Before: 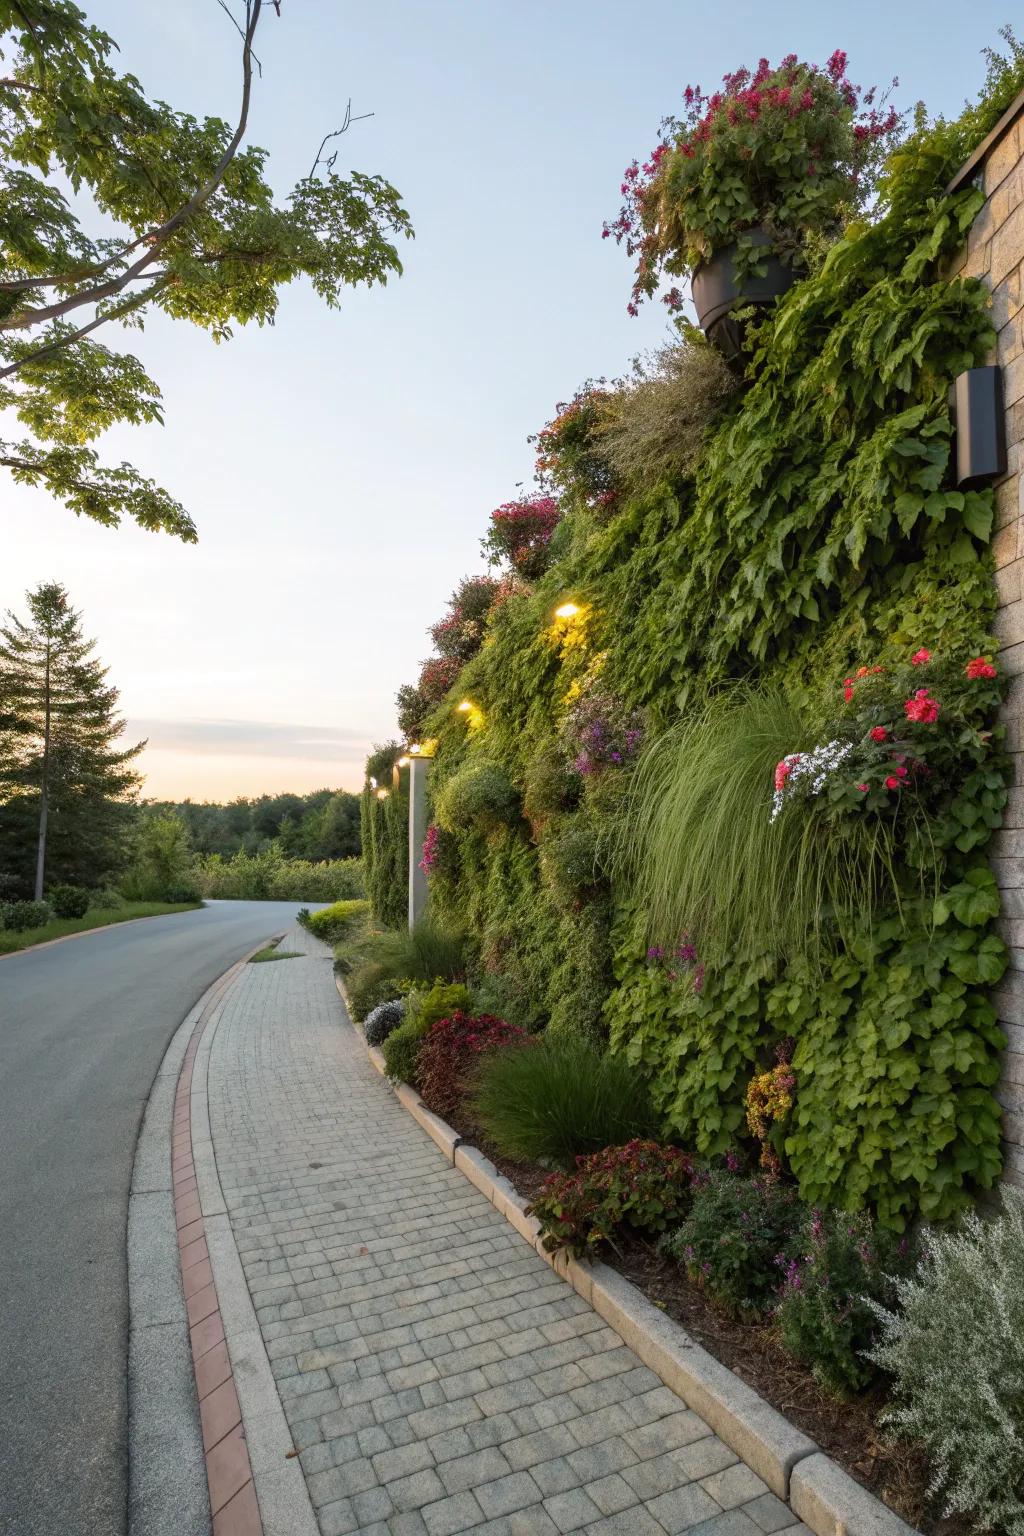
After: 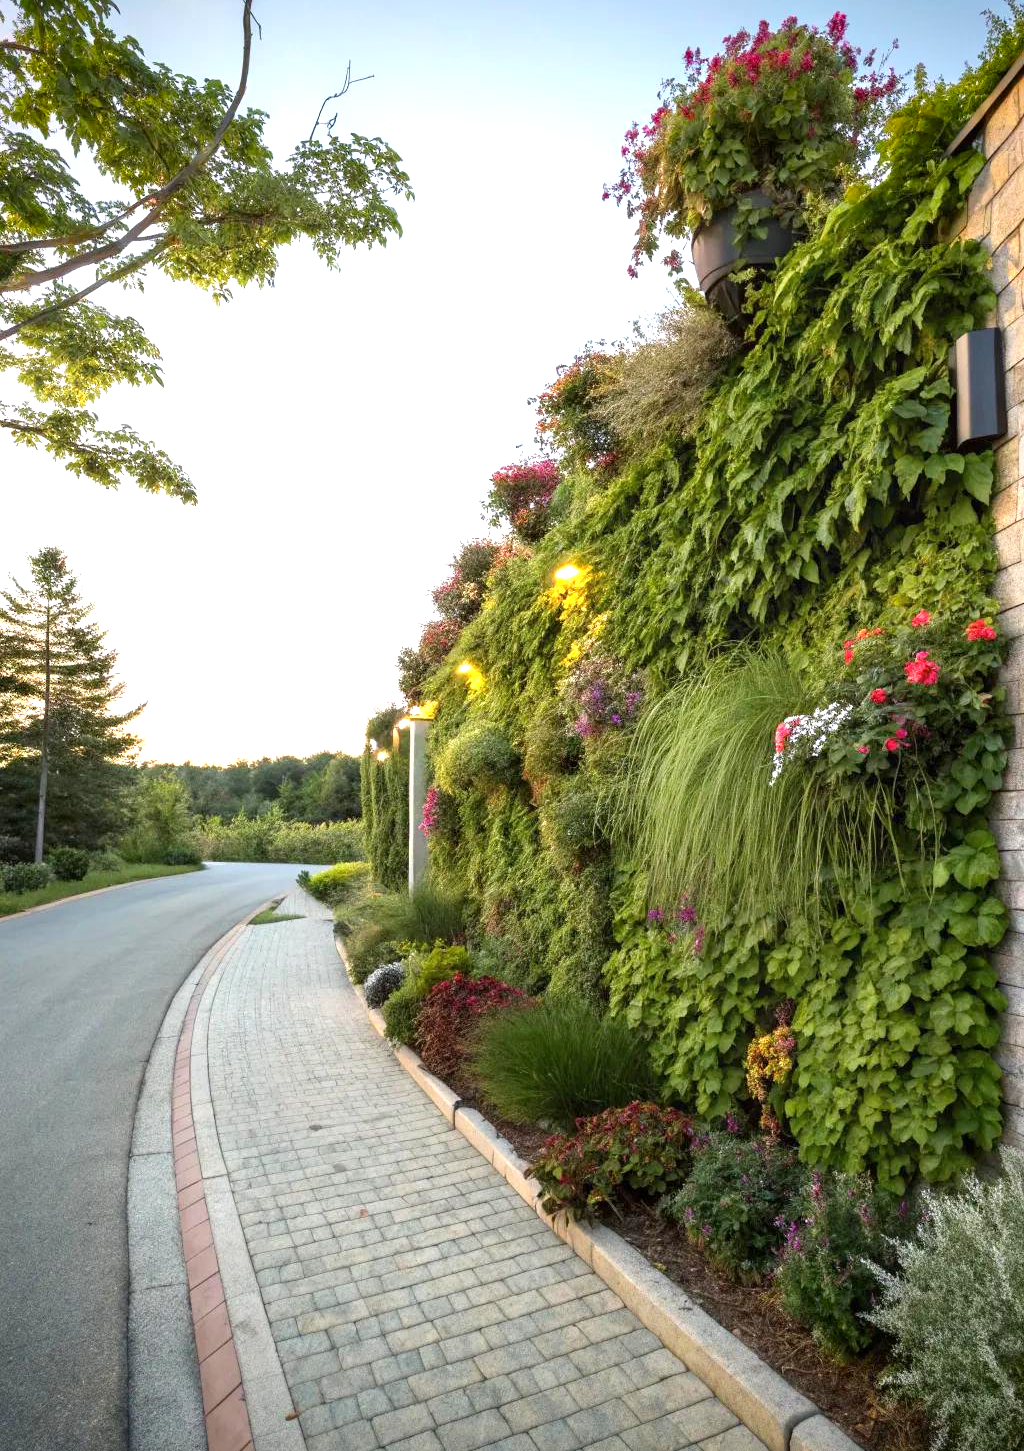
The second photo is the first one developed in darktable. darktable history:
crop and rotate: top 2.479%, bottom 3.018%
vignetting: fall-off start 88.53%, fall-off radius 44.2%, saturation 0.376, width/height ratio 1.161
exposure: black level correction 0.001, exposure 0.955 EV, compensate exposure bias true, compensate highlight preservation false
